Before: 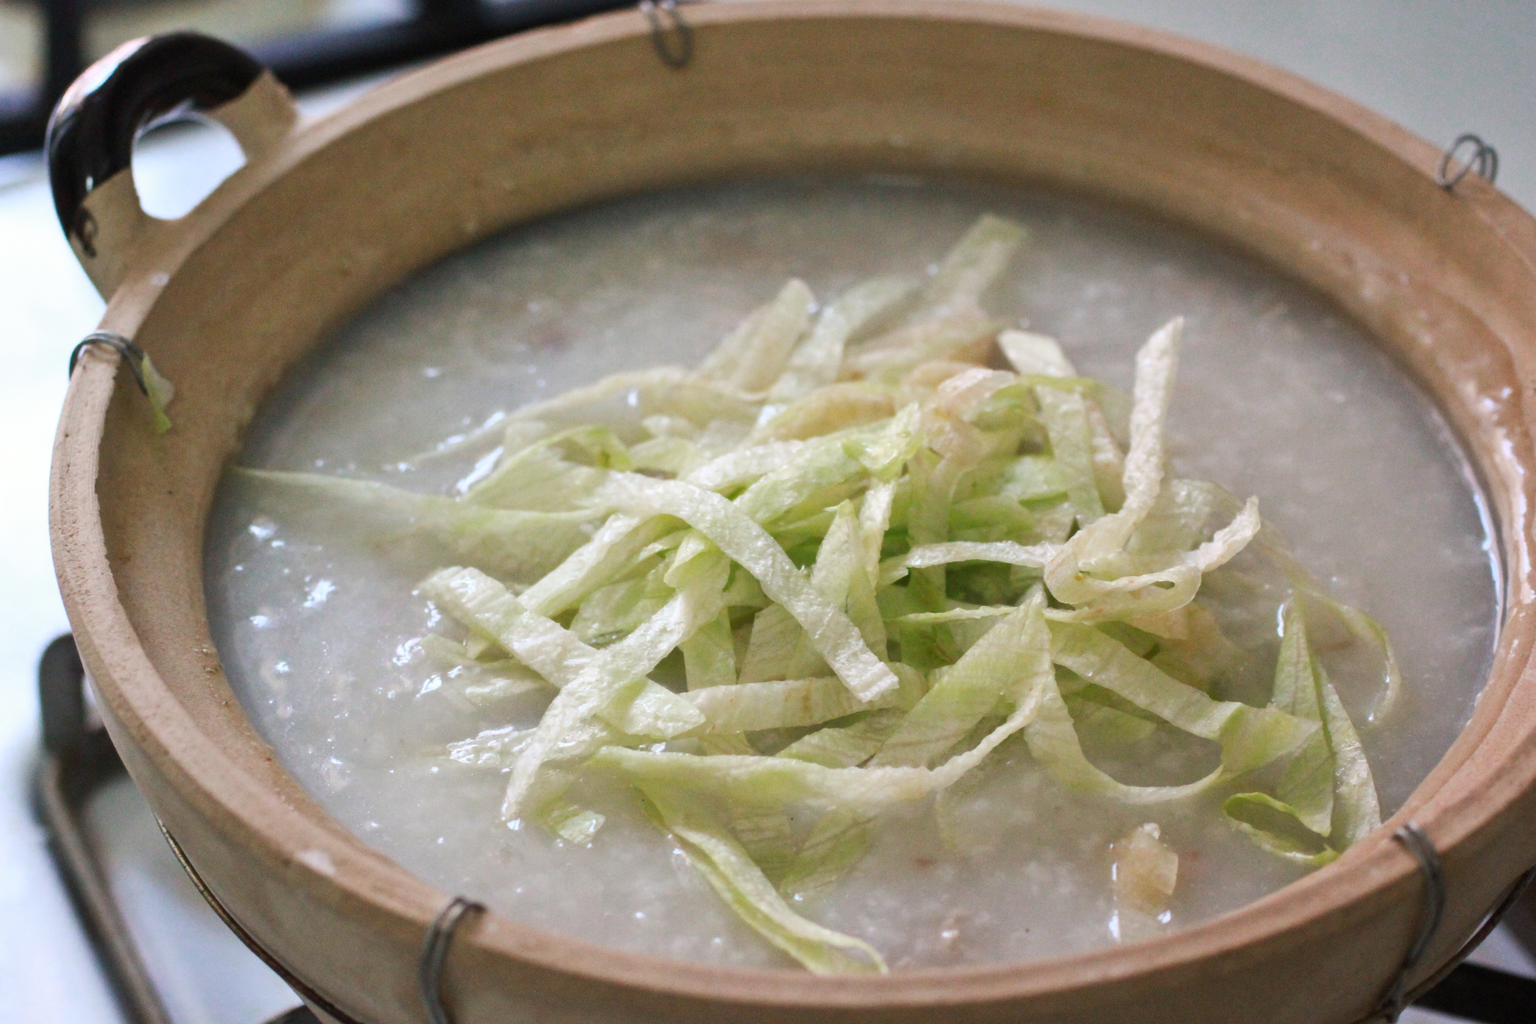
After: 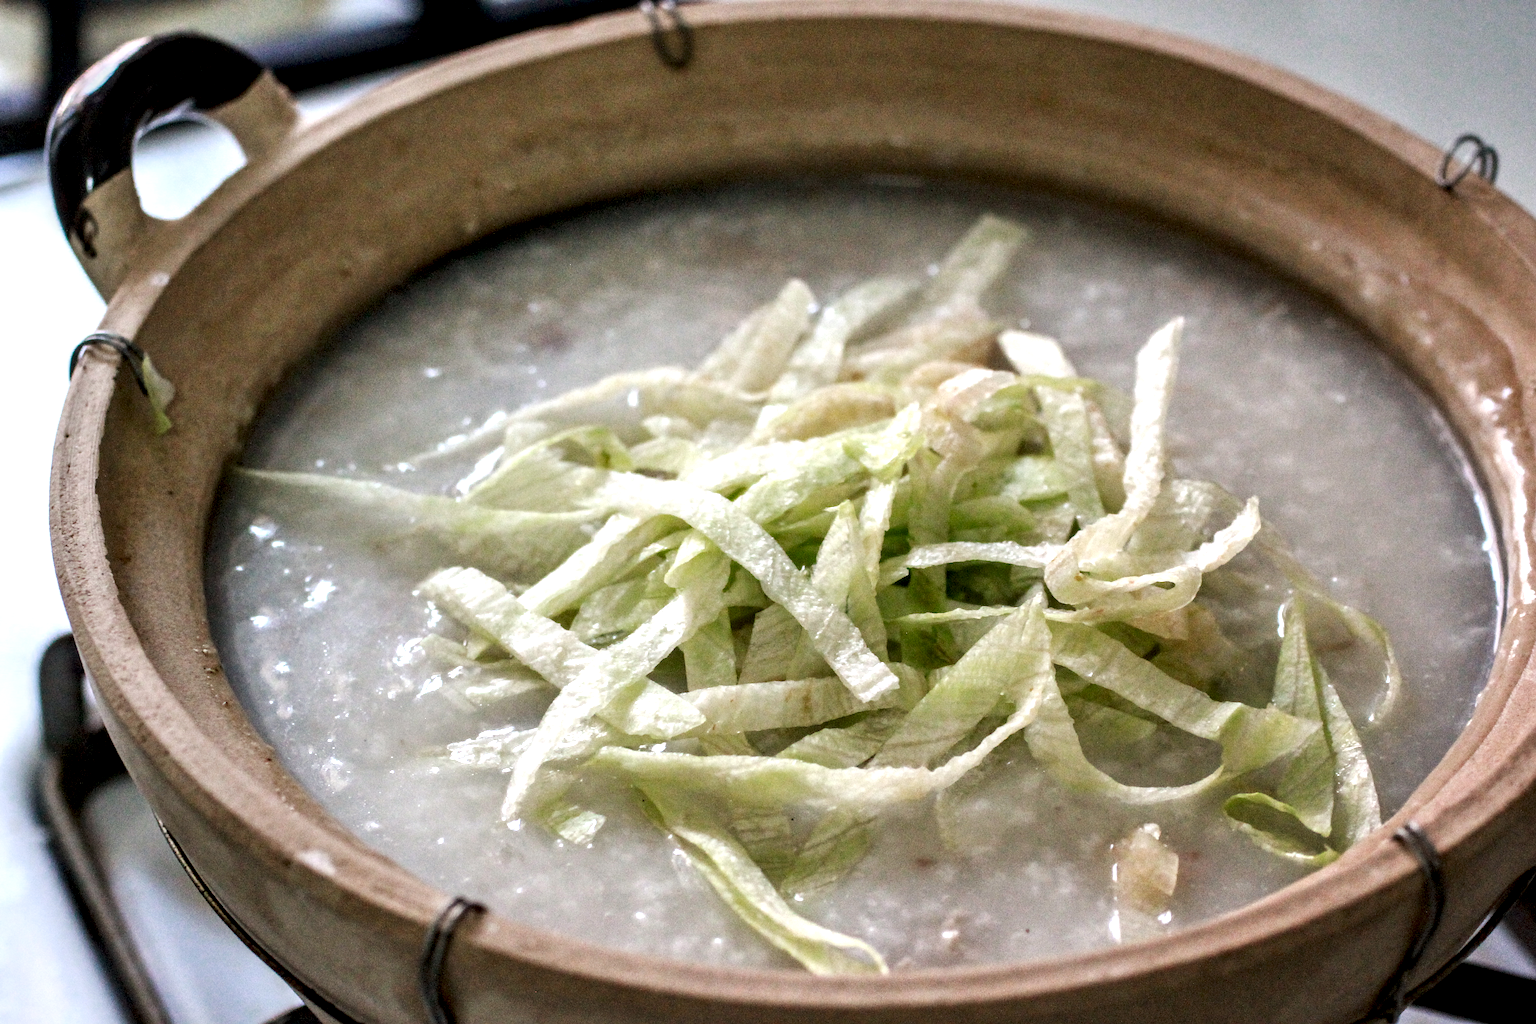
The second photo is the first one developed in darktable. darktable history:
sharpen: on, module defaults
local contrast: highlights 20%, detail 197%
